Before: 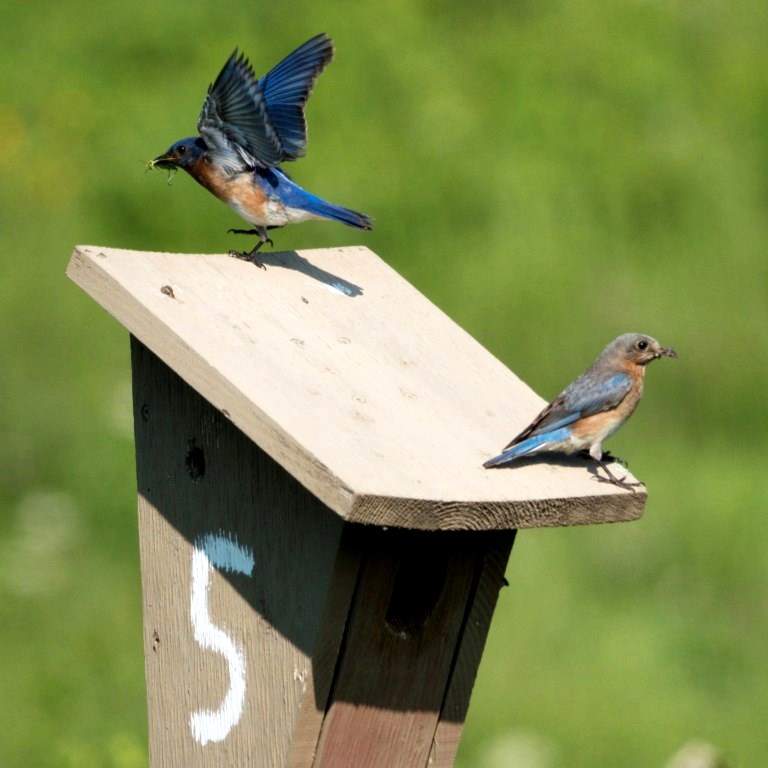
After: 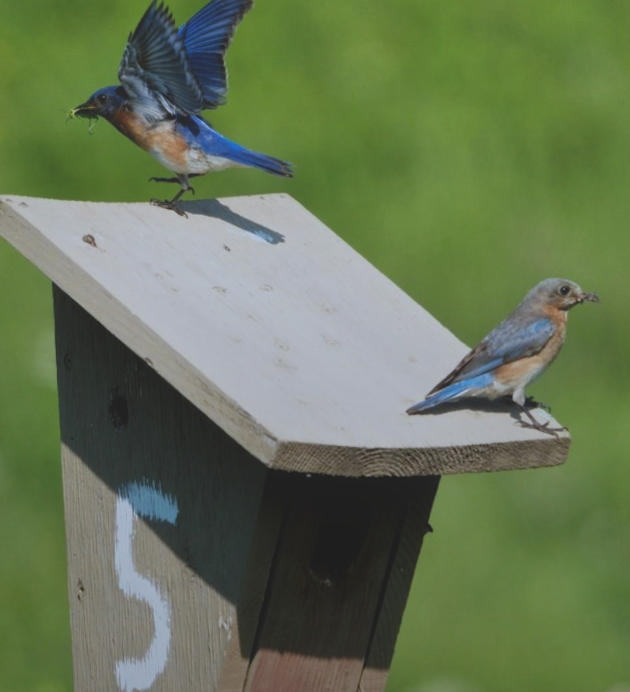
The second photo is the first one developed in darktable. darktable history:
color balance: contrast fulcrum 17.78%
crop: left 9.807%, top 6.259%, right 7.334%, bottom 2.177%
white balance: red 0.931, blue 1.11
contrast equalizer: octaves 7, y [[0.6 ×6], [0.55 ×6], [0 ×6], [0 ×6], [0 ×6]], mix -0.3
graduated density: rotation -180°, offset 24.95
rotate and perspective: rotation -0.45°, automatic cropping original format, crop left 0.008, crop right 0.992, crop top 0.012, crop bottom 0.988
tone equalizer: -8 EV 1 EV, -7 EV 1 EV, -6 EV 1 EV, -5 EV 1 EV, -4 EV 1 EV, -3 EV 0.75 EV, -2 EV 0.5 EV, -1 EV 0.25 EV
exposure: black level correction -0.016, exposure -1.018 EV, compensate highlight preservation false
